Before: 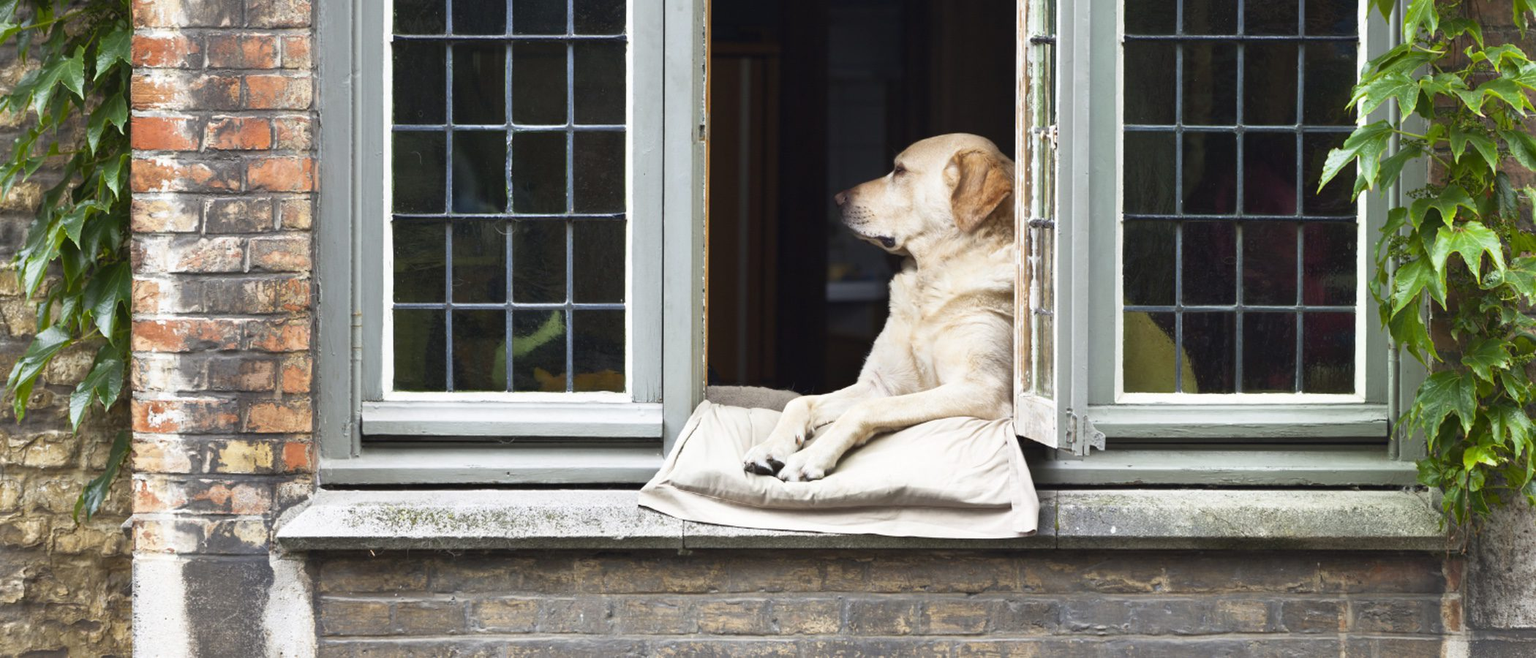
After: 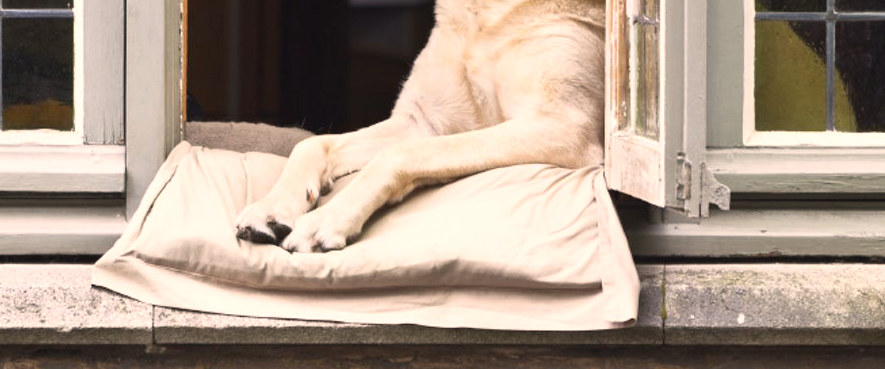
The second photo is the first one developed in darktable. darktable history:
crop: left 37.221%, top 45.169%, right 20.63%, bottom 13.777%
white balance: red 1.127, blue 0.943
